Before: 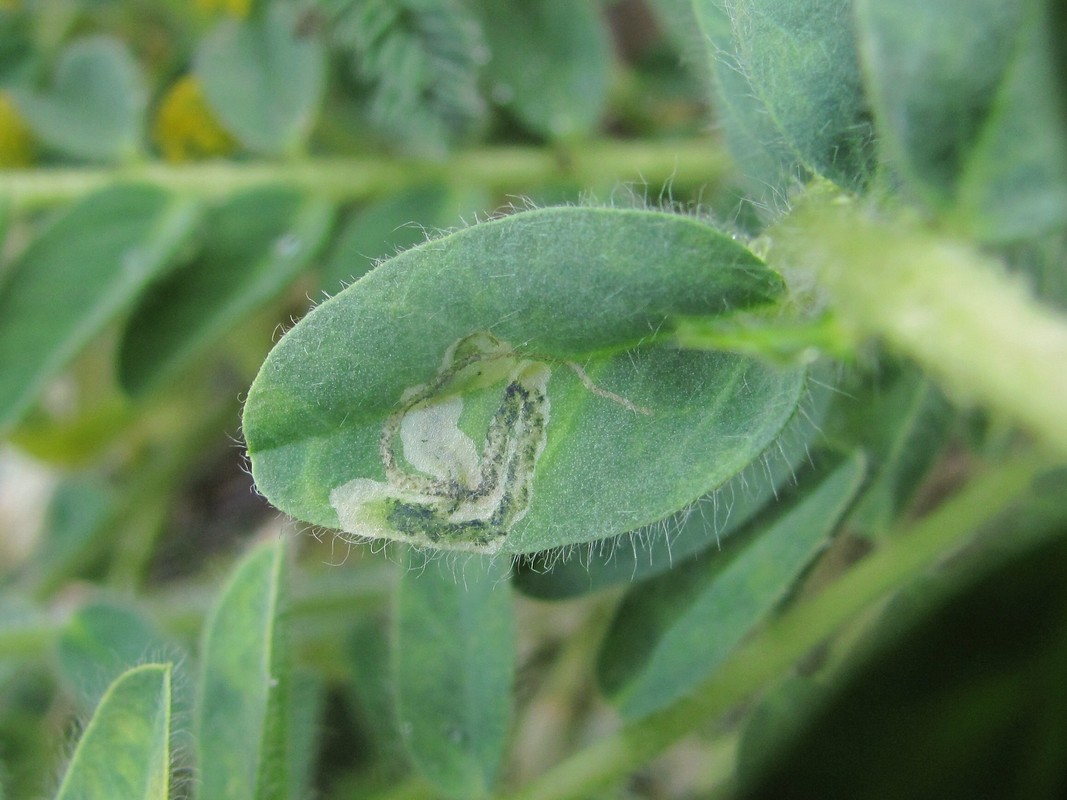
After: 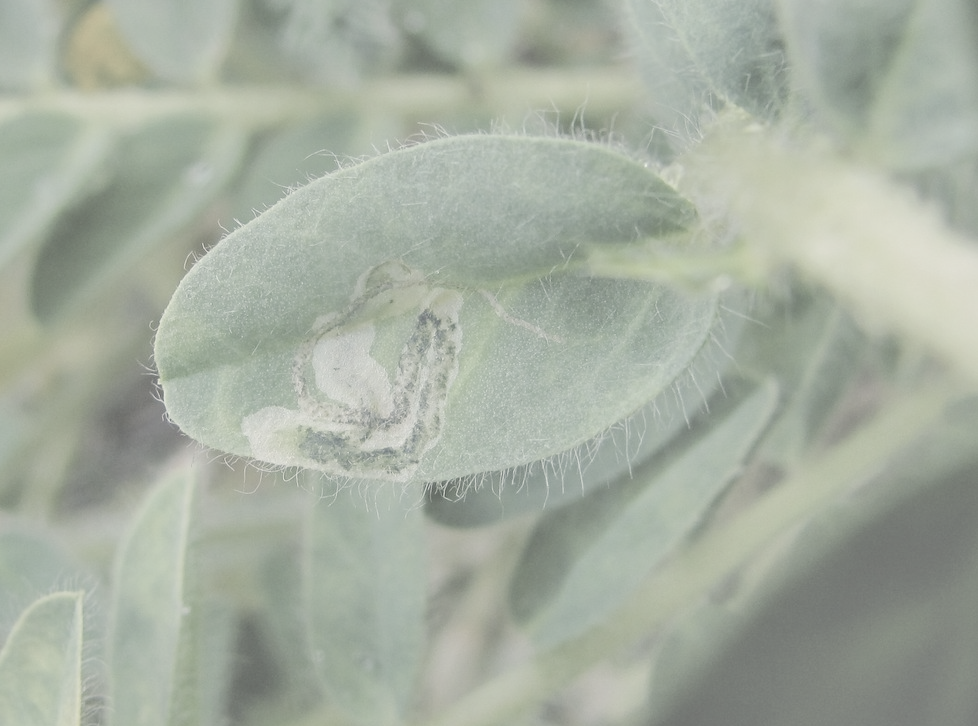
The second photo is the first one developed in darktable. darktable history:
crop and rotate: left 8.262%, top 9.226%
shadows and highlights: soften with gaussian
color balance rgb: shadows lift › chroma 2%, shadows lift › hue 219.6°, power › hue 313.2°, highlights gain › chroma 3%, highlights gain › hue 75.6°, global offset › luminance 0.5%, perceptual saturation grading › global saturation 15.33%, perceptual saturation grading › highlights -19.33%, perceptual saturation grading › shadows 20%, global vibrance 20%
local contrast: on, module defaults
contrast brightness saturation: contrast -0.32, brightness 0.75, saturation -0.78
